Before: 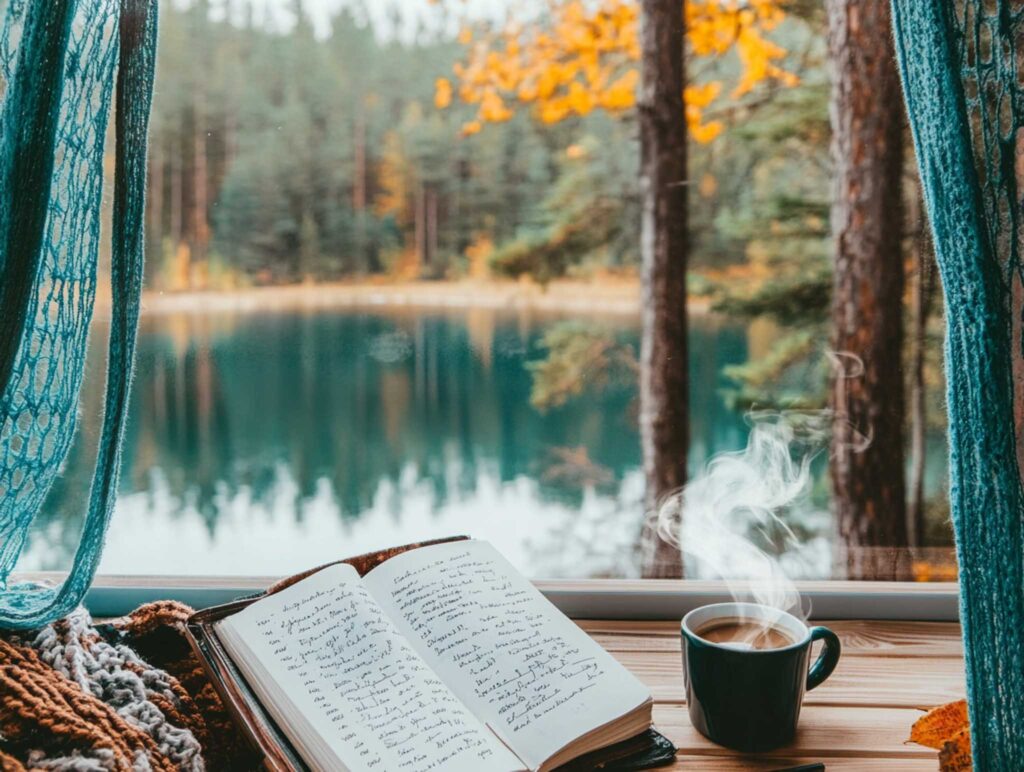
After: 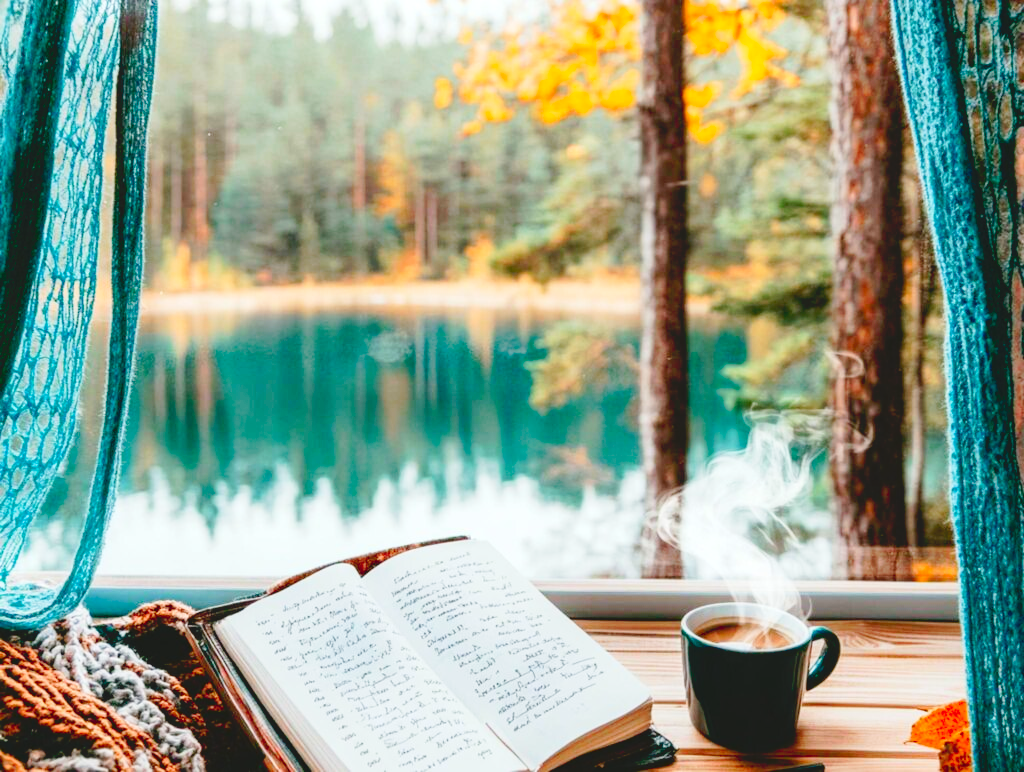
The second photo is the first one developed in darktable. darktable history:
levels: levels [0, 0.397, 0.955]
tone curve: curves: ch0 [(0, 0) (0.003, 0.007) (0.011, 0.01) (0.025, 0.018) (0.044, 0.028) (0.069, 0.034) (0.1, 0.04) (0.136, 0.051) (0.177, 0.104) (0.224, 0.161) (0.277, 0.234) (0.335, 0.316) (0.399, 0.41) (0.468, 0.487) (0.543, 0.577) (0.623, 0.679) (0.709, 0.769) (0.801, 0.854) (0.898, 0.922) (1, 1)], preserve colors none
